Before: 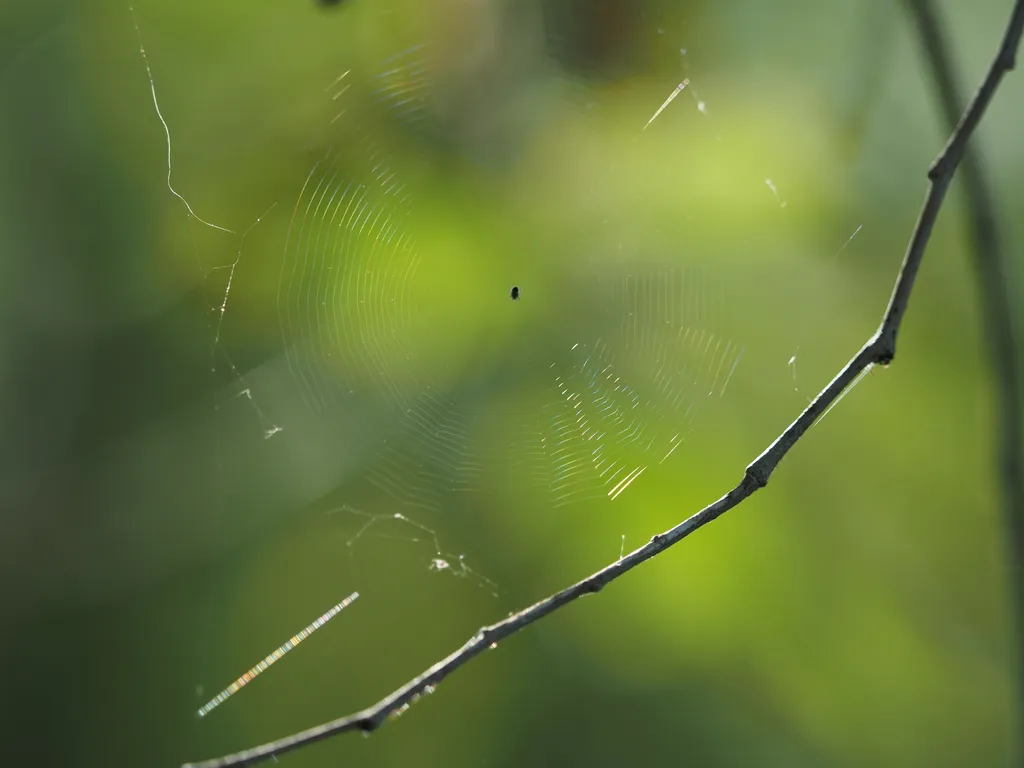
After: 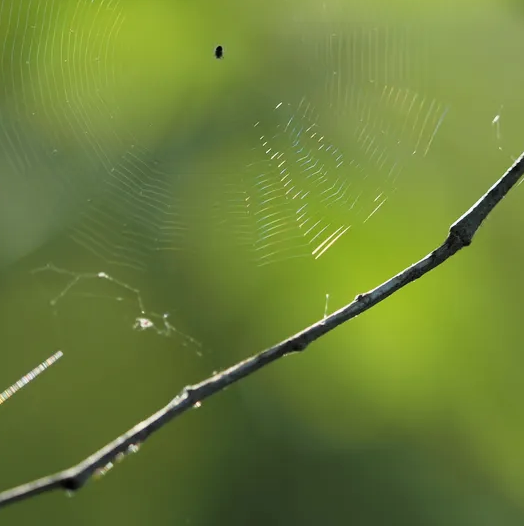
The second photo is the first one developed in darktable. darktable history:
filmic rgb: black relative exposure -12.68 EV, white relative exposure 2.82 EV, target black luminance 0%, hardness 8.61, latitude 71.17%, contrast 1.135, shadows ↔ highlights balance -1.23%
crop and rotate: left 28.913%, top 31.464%, right 19.819%
